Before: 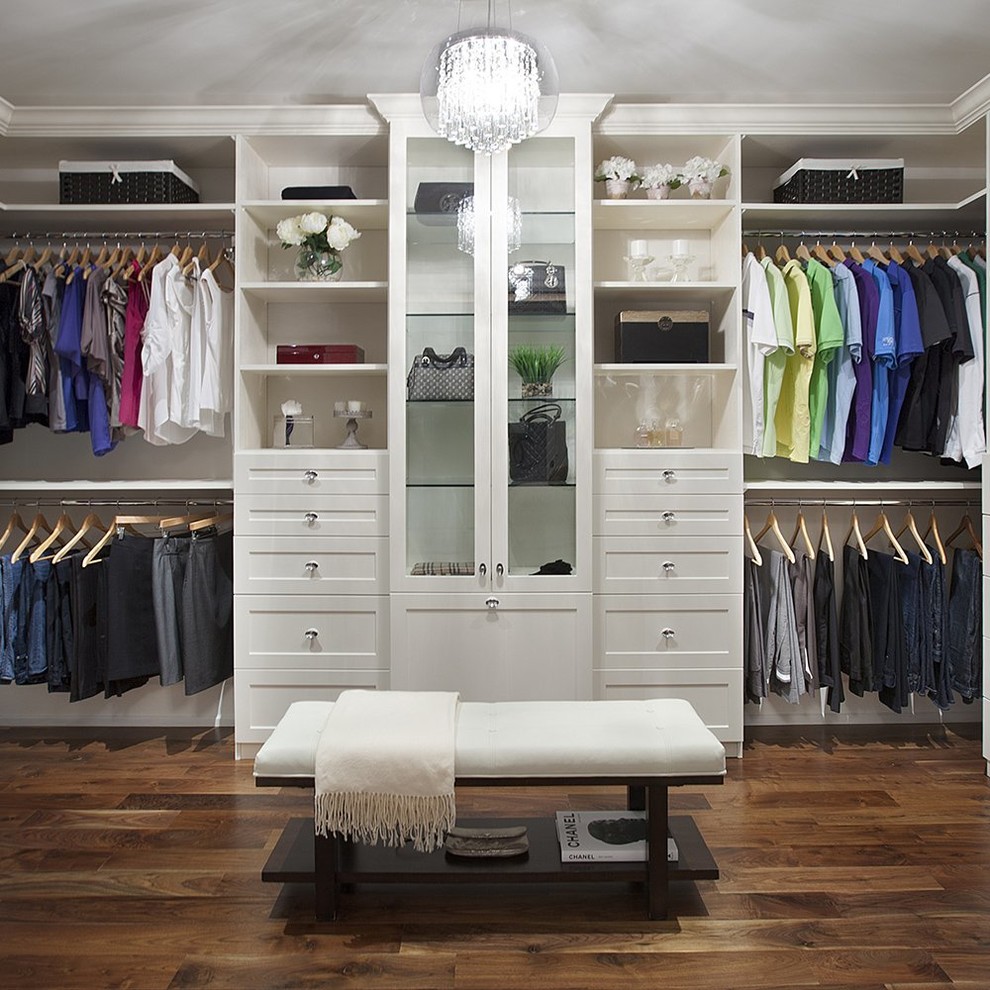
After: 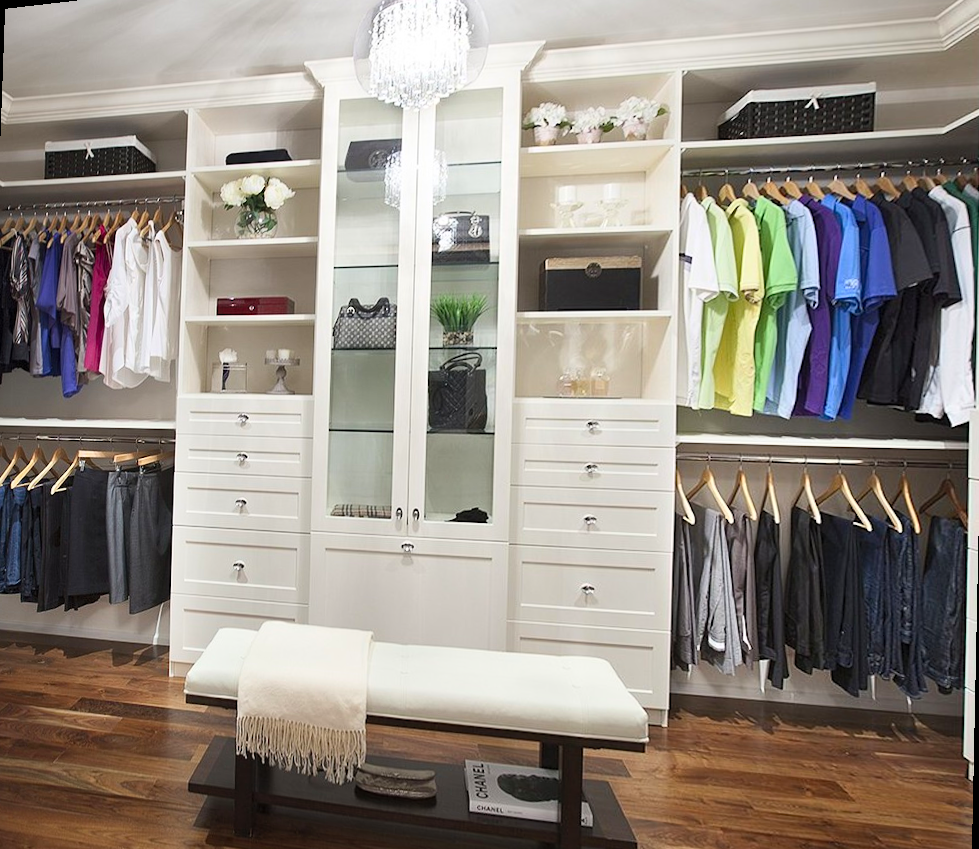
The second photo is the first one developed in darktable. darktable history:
contrast brightness saturation: contrast 0.2, brightness 0.16, saturation 0.22
rotate and perspective: rotation 1.69°, lens shift (vertical) -0.023, lens shift (horizontal) -0.291, crop left 0.025, crop right 0.988, crop top 0.092, crop bottom 0.842
